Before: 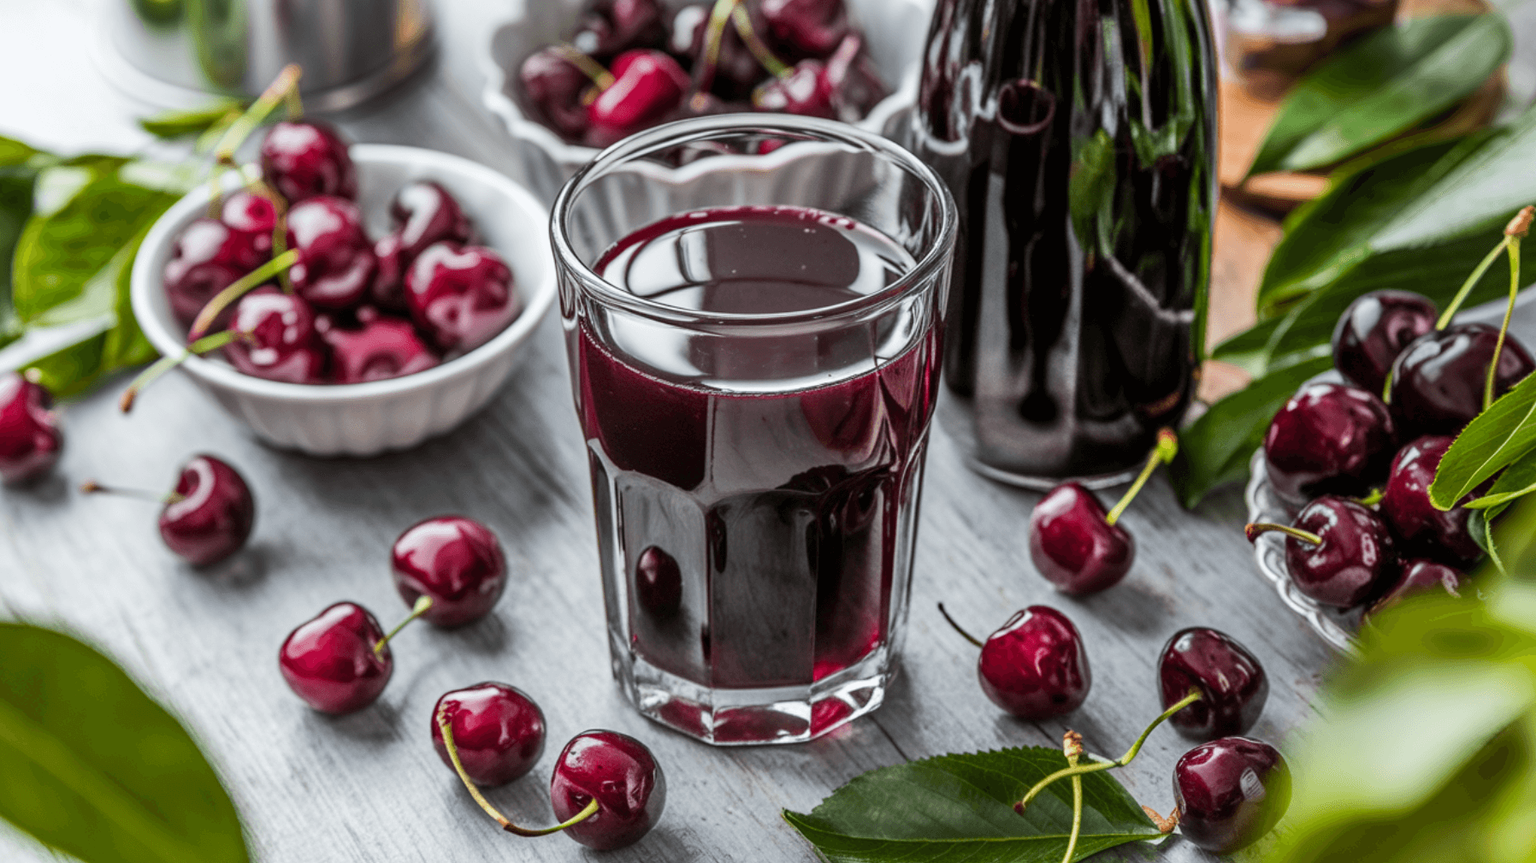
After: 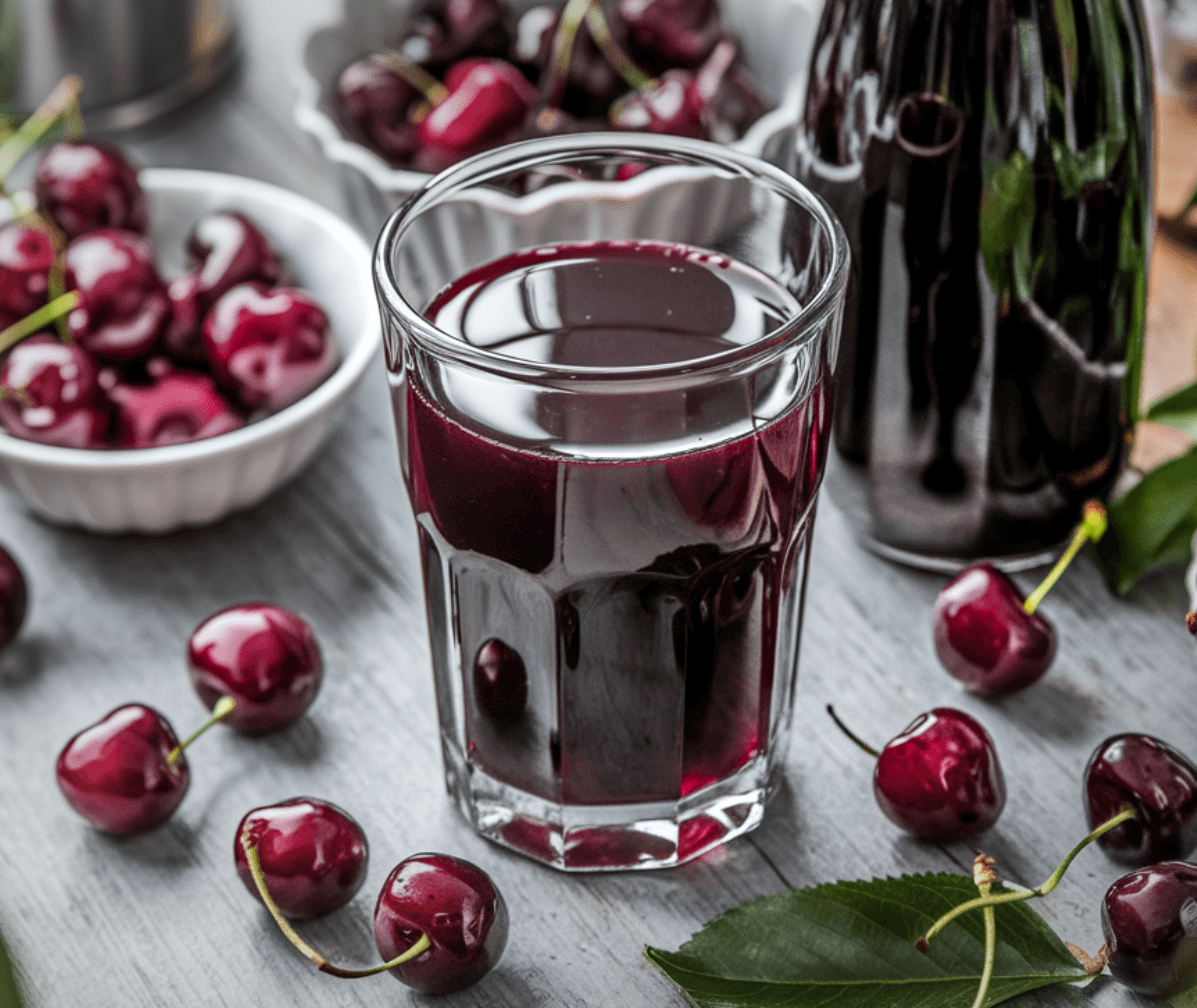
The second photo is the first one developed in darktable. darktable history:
vignetting: fall-off radius 100%, width/height ratio 1.337
crop and rotate: left 15.055%, right 18.278%
levels: mode automatic, black 0.023%, white 99.97%, levels [0.062, 0.494, 0.925]
